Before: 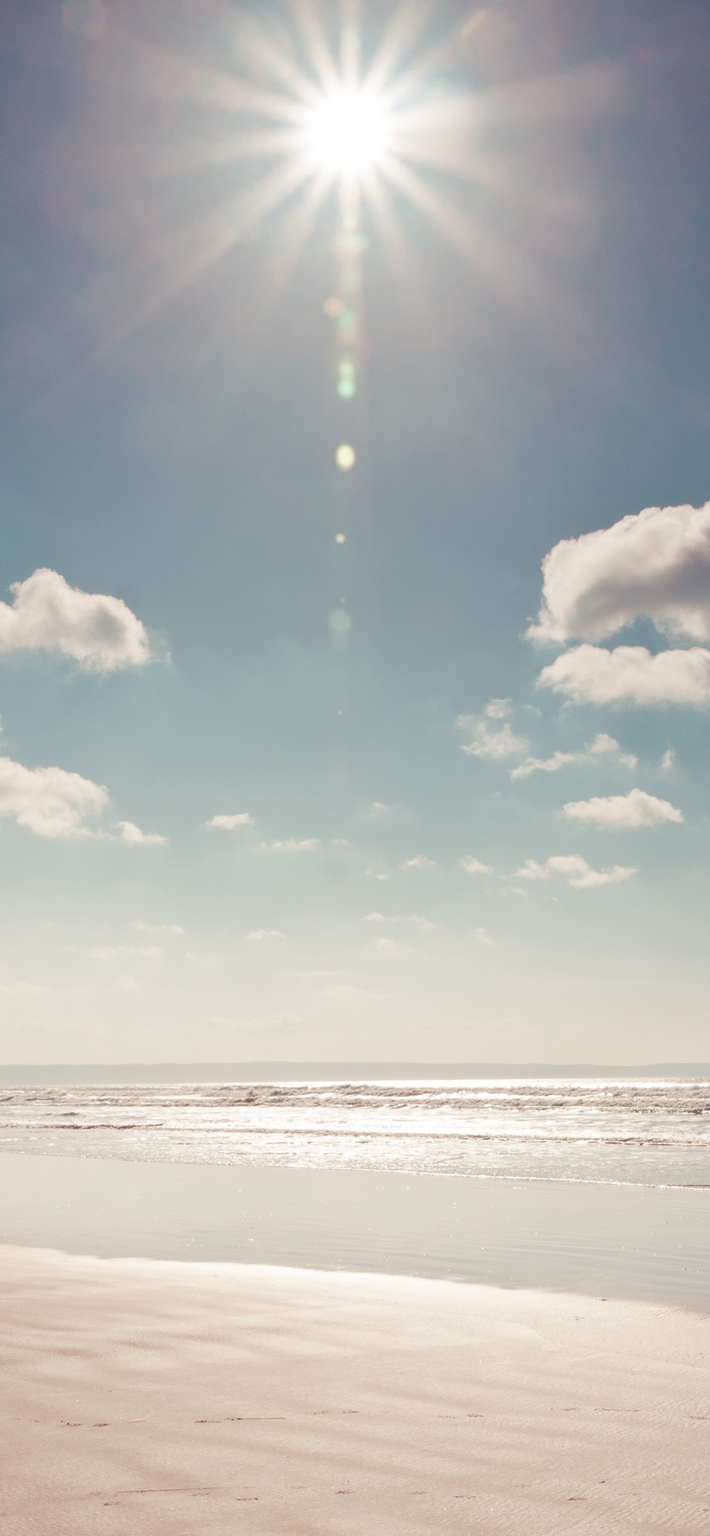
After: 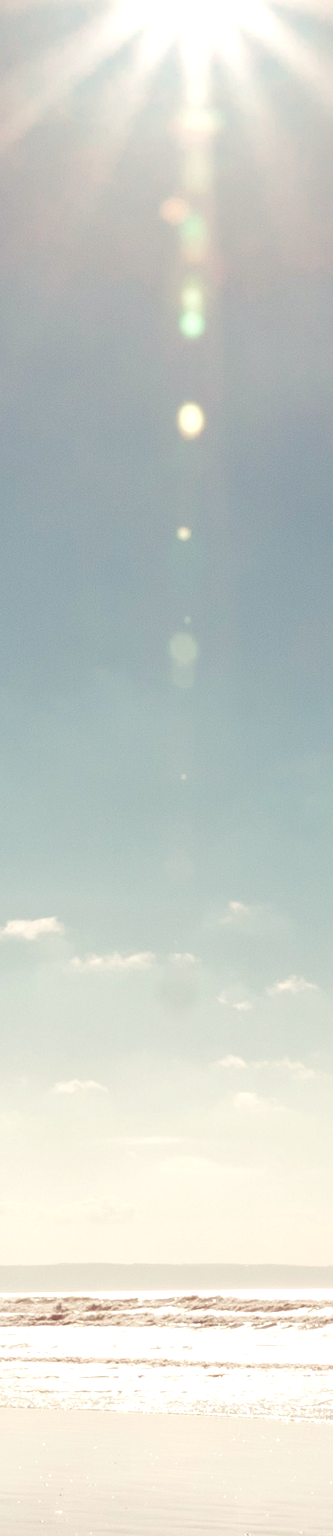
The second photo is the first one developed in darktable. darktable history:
color balance rgb: shadows lift › luminance -10.102%, power › chroma 0.66%, power › hue 60°, linear chroma grading › shadows 31.55%, linear chroma grading › global chroma -1.97%, linear chroma grading › mid-tones 4.381%, perceptual saturation grading › global saturation 26.654%, perceptual saturation grading › highlights -27.702%, perceptual saturation grading › mid-tones 15.325%, perceptual saturation grading › shadows 34.397%, perceptual brilliance grading › highlights 9.503%, perceptual brilliance grading › mid-tones 4.56%
crop and rotate: left 29.428%, top 10.166%, right 36.798%, bottom 18.117%
